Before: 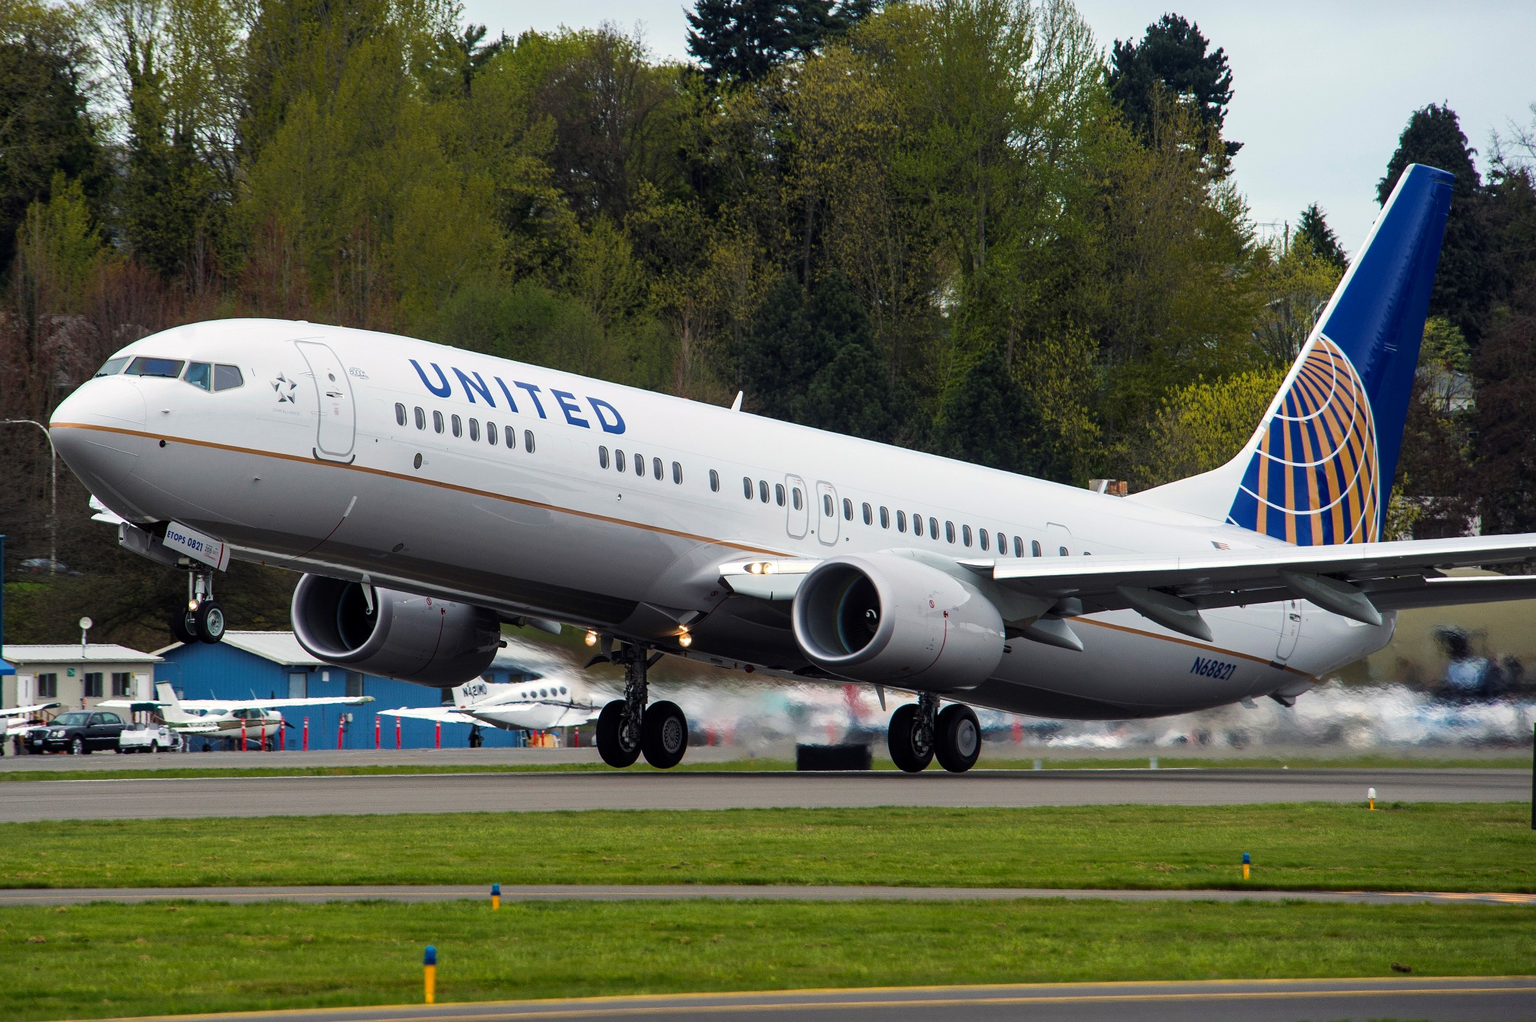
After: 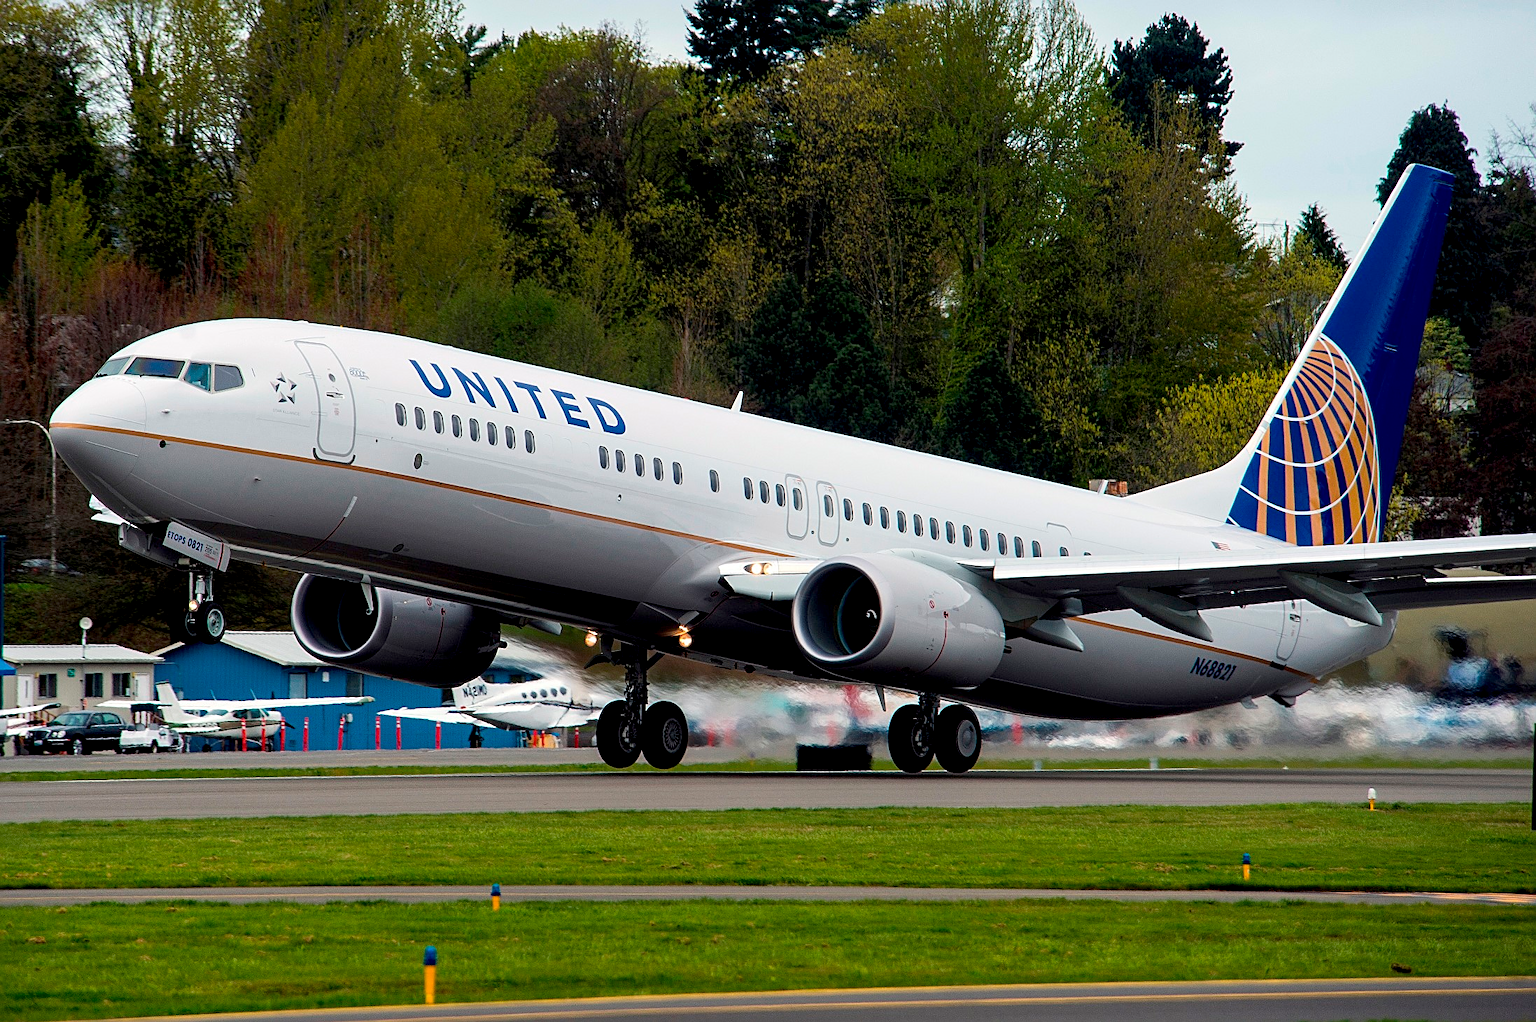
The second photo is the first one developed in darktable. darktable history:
exposure: black level correction 0.007, compensate highlight preservation false
sharpen: on, module defaults
